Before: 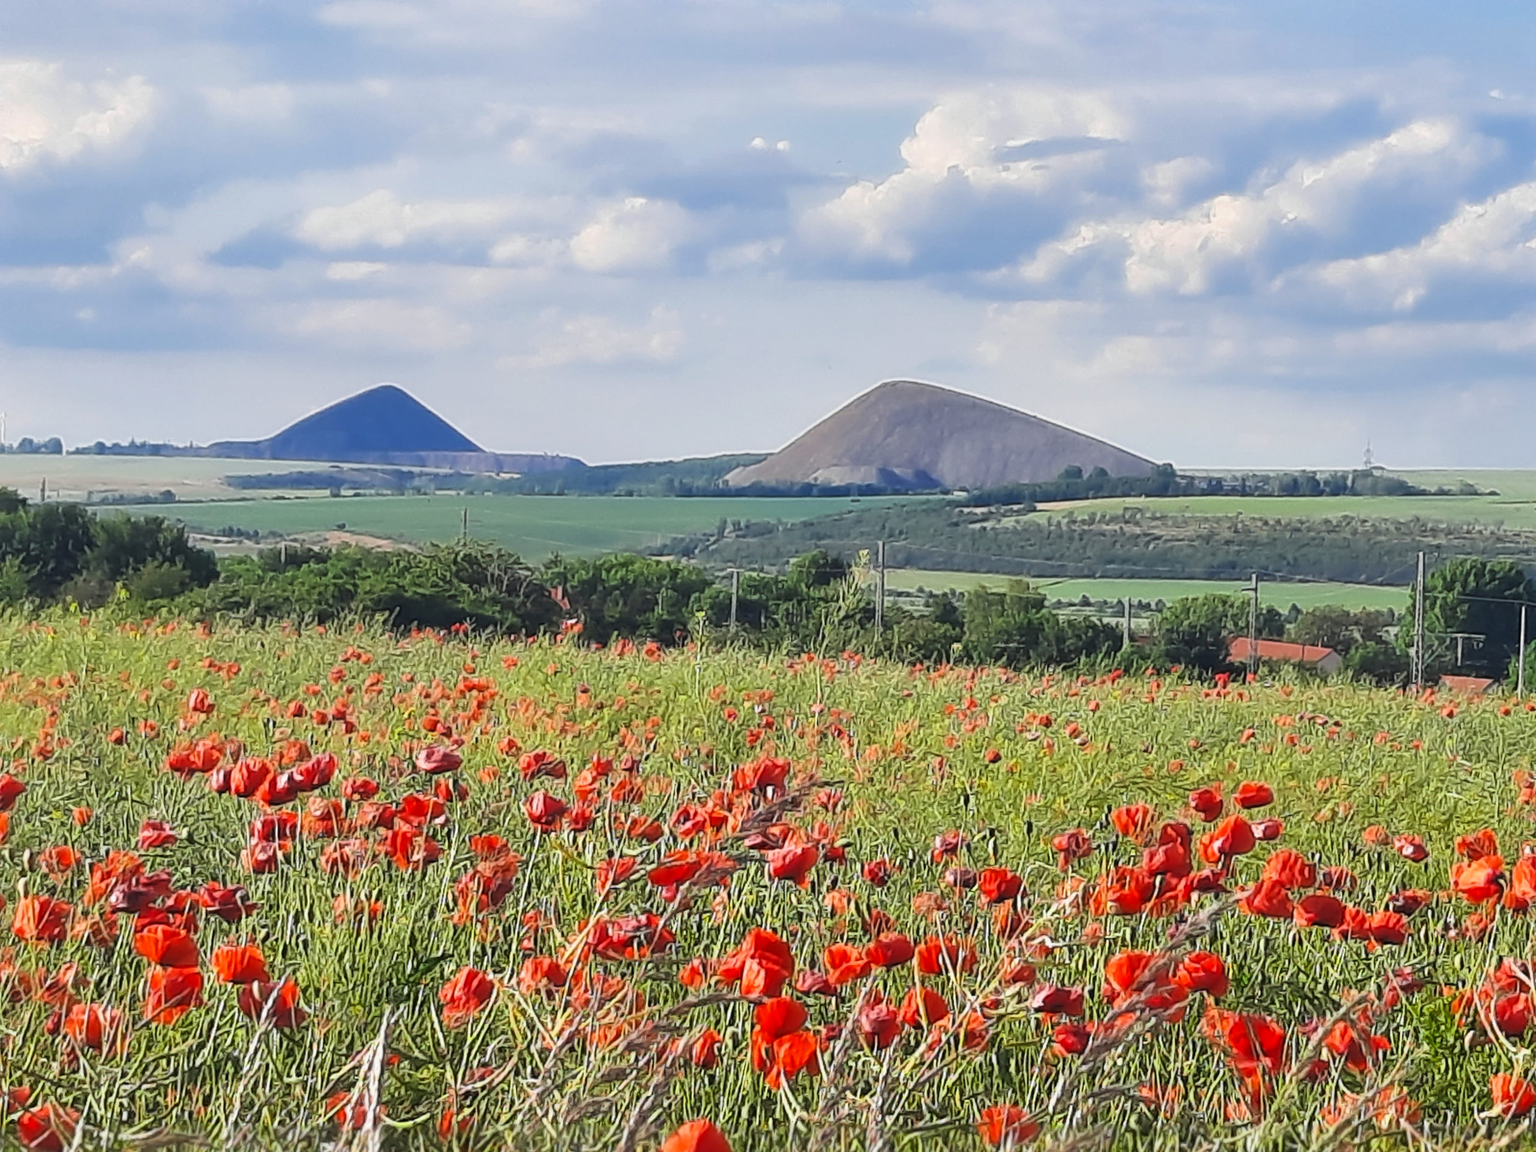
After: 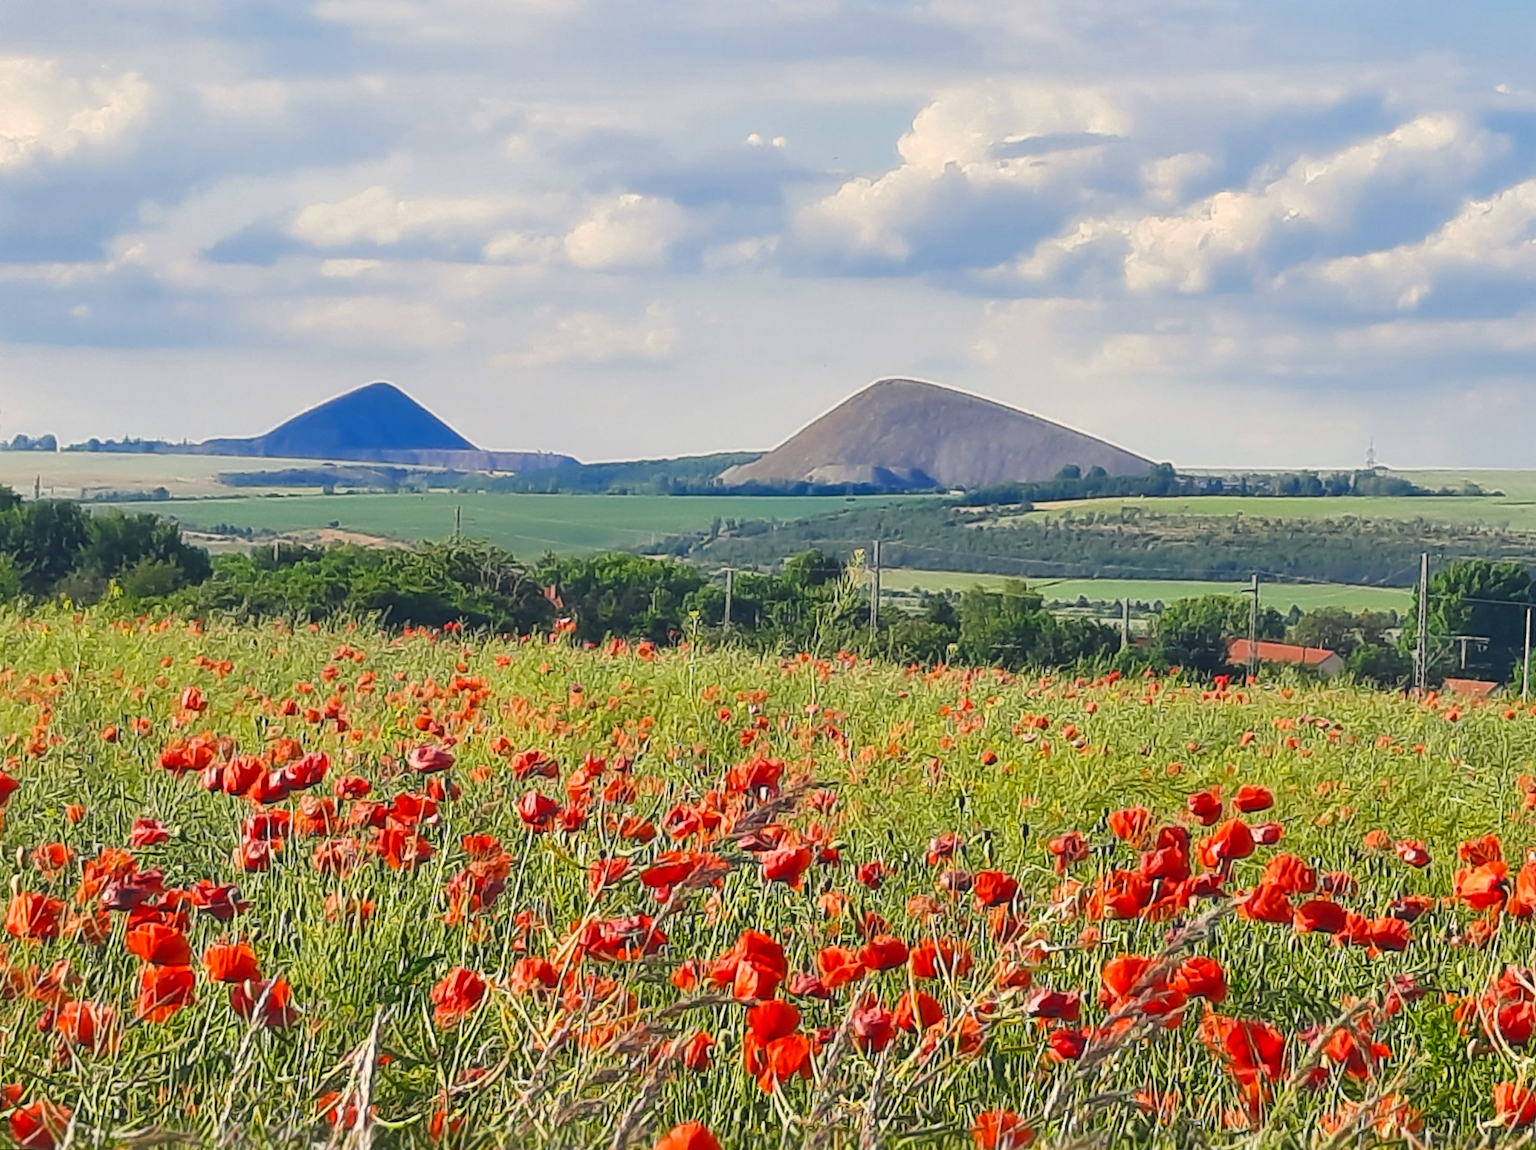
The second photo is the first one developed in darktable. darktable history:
color balance rgb: shadows lift › chroma 2%, shadows lift › hue 219.6°, power › hue 313.2°, highlights gain › chroma 3%, highlights gain › hue 75.6°, global offset › luminance 0.5%, perceptual saturation grading › global saturation 15.33%, perceptual saturation grading › highlights -19.33%, perceptual saturation grading › shadows 20%, global vibrance 20%
rotate and perspective: rotation 0.192°, lens shift (horizontal) -0.015, crop left 0.005, crop right 0.996, crop top 0.006, crop bottom 0.99
